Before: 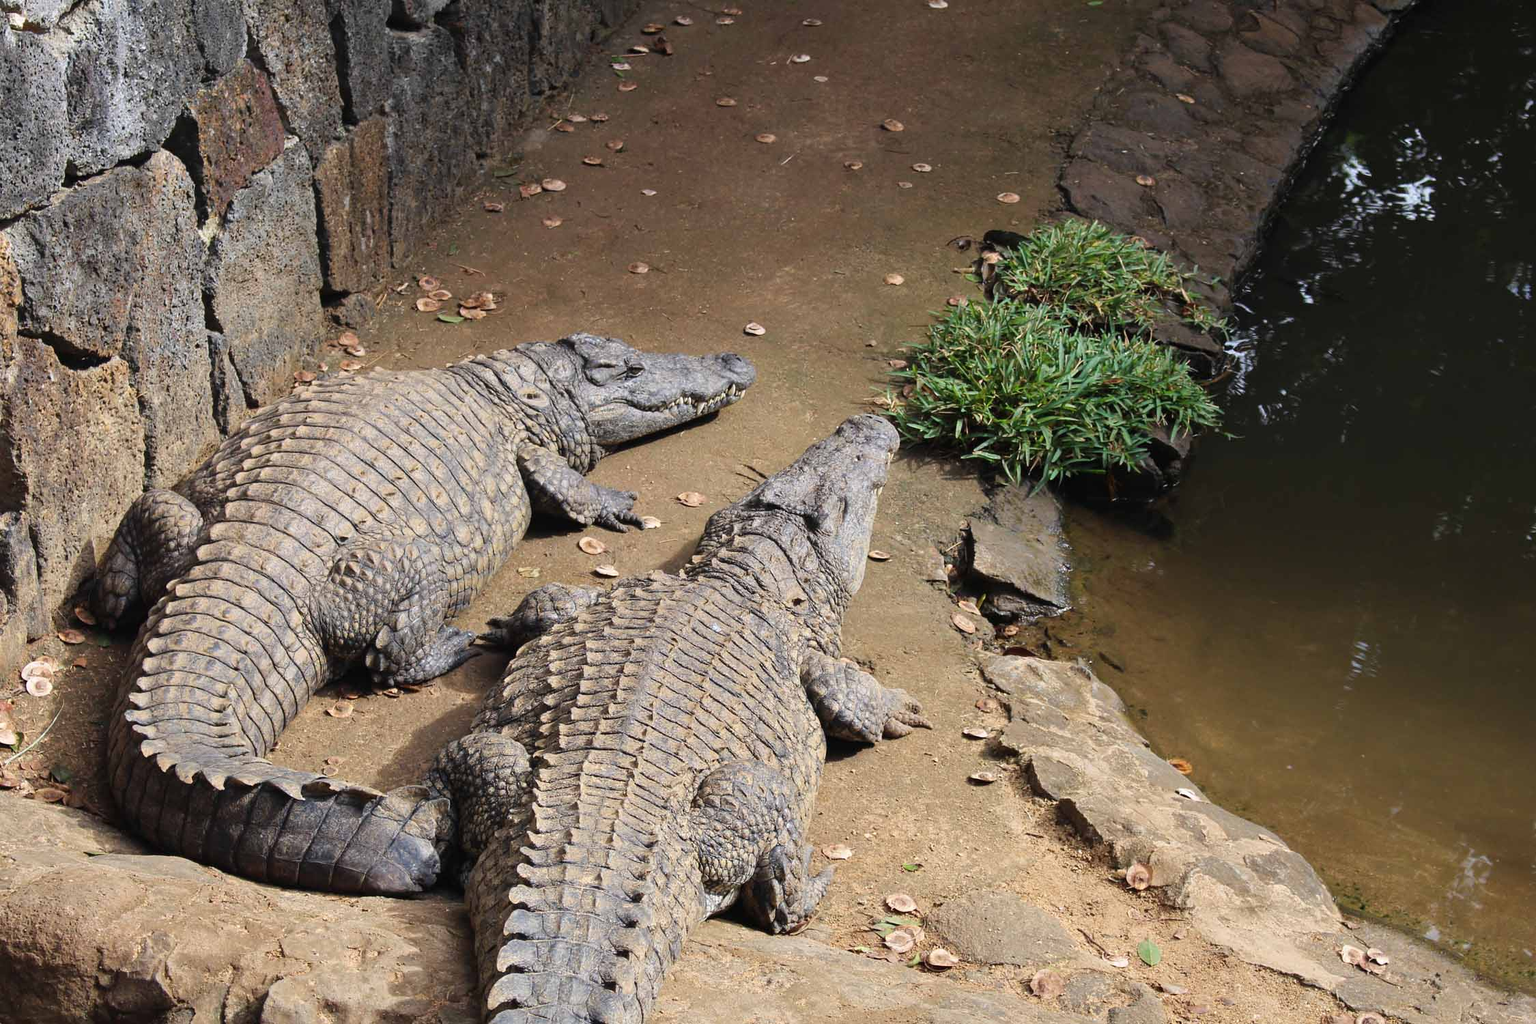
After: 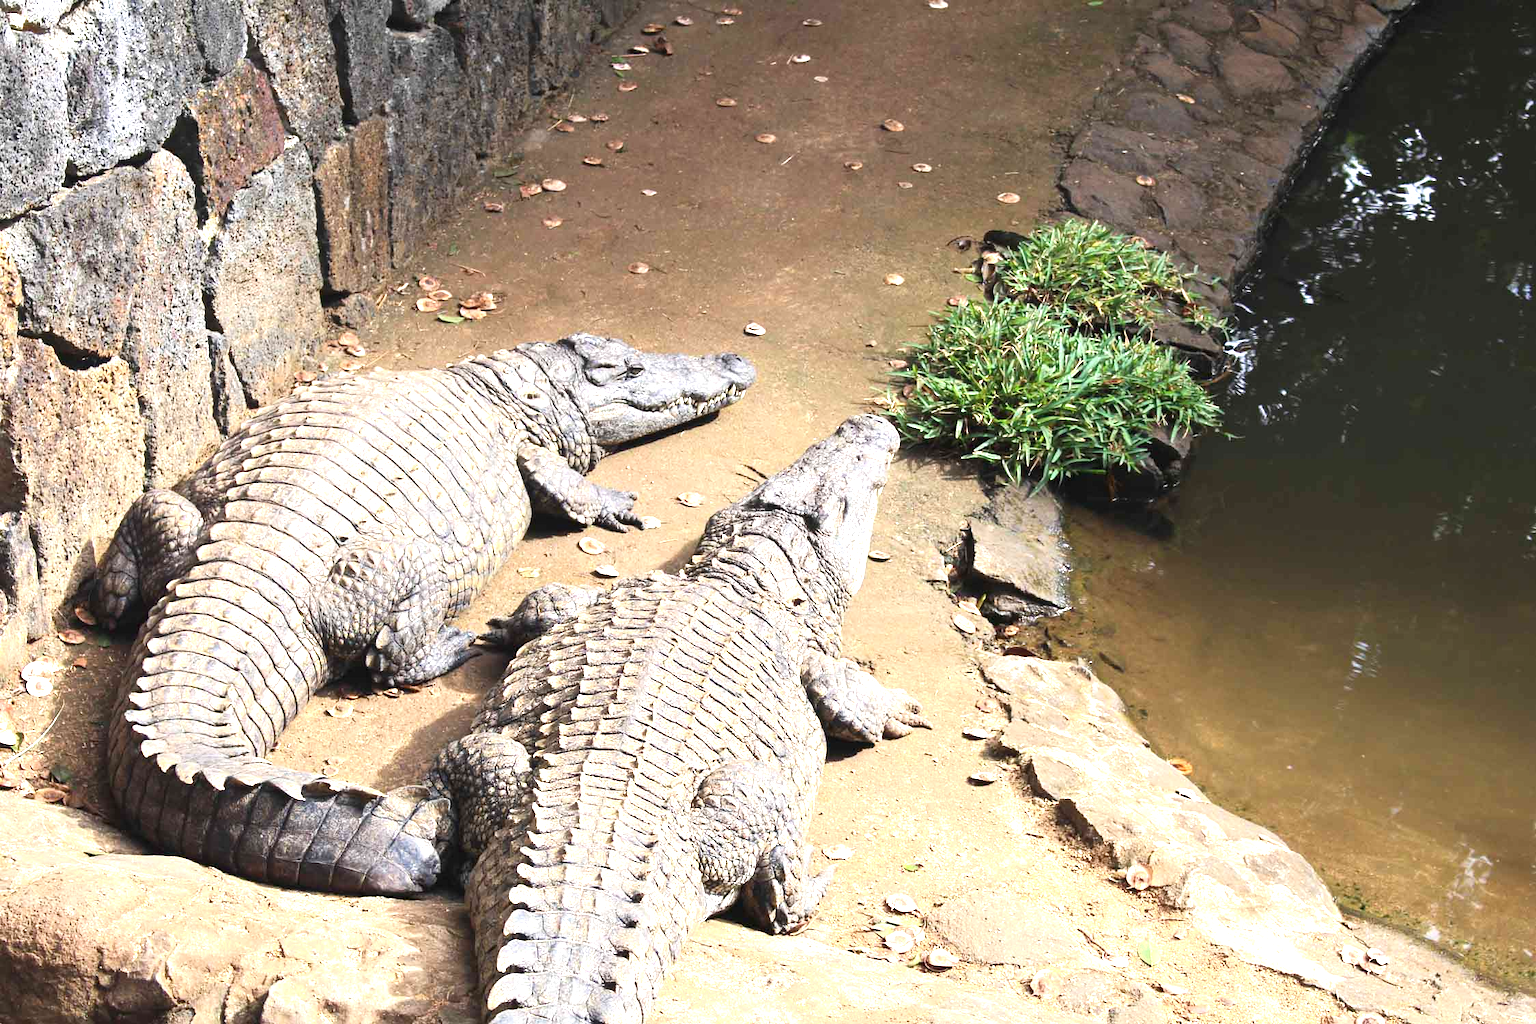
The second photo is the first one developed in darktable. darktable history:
shadows and highlights: shadows 1.02, highlights 38.73
exposure: black level correction 0, exposure 1.199 EV, compensate highlight preservation false
